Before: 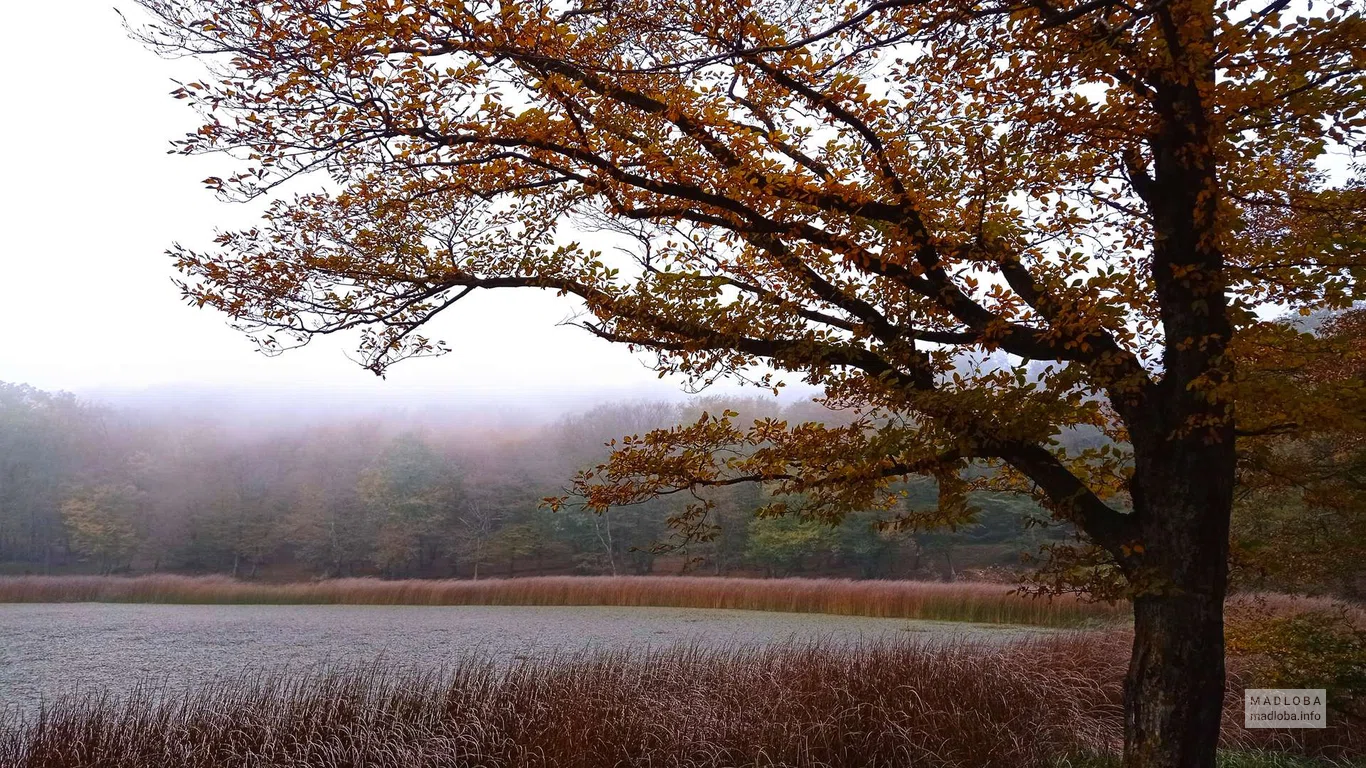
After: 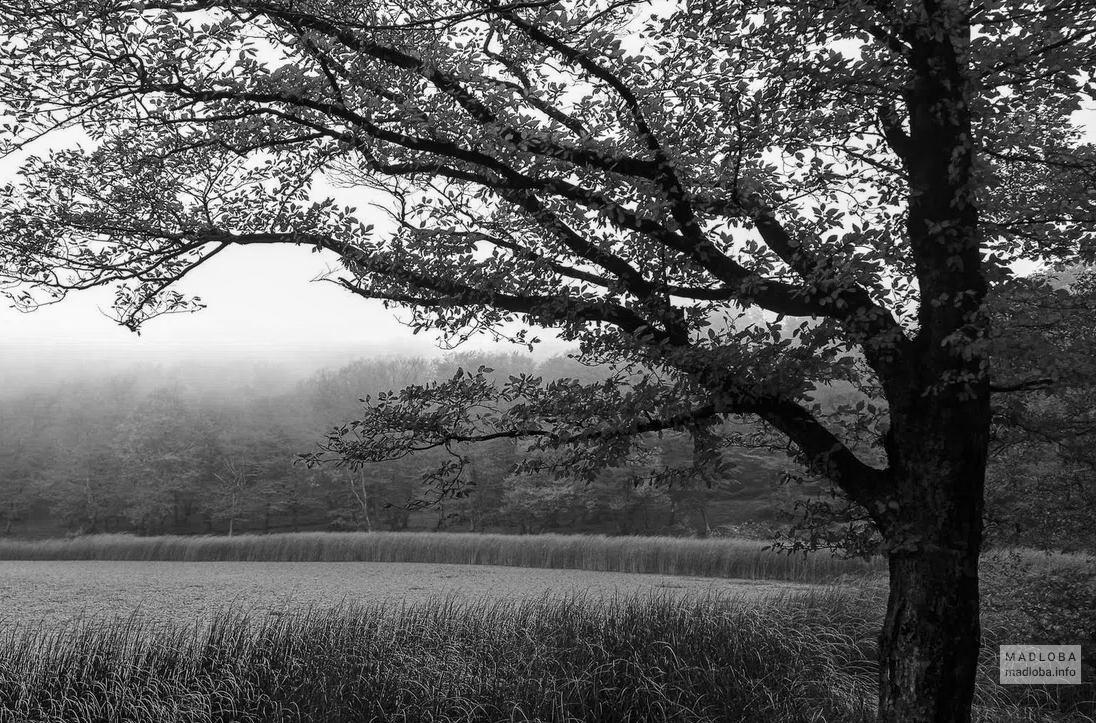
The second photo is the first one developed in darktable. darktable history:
local contrast: on, module defaults
color zones: curves: ch1 [(0.24, 0.634) (0.75, 0.5)]; ch2 [(0.253, 0.437) (0.745, 0.491)], mix 102.12%
color correction: highlights a* 3.22, highlights b* 1.93, saturation 1.19
white balance: red 0.986, blue 1.01
tone equalizer: on, module defaults
monochrome: a 32, b 64, size 2.3
crop and rotate: left 17.959%, top 5.771%, right 1.742%
